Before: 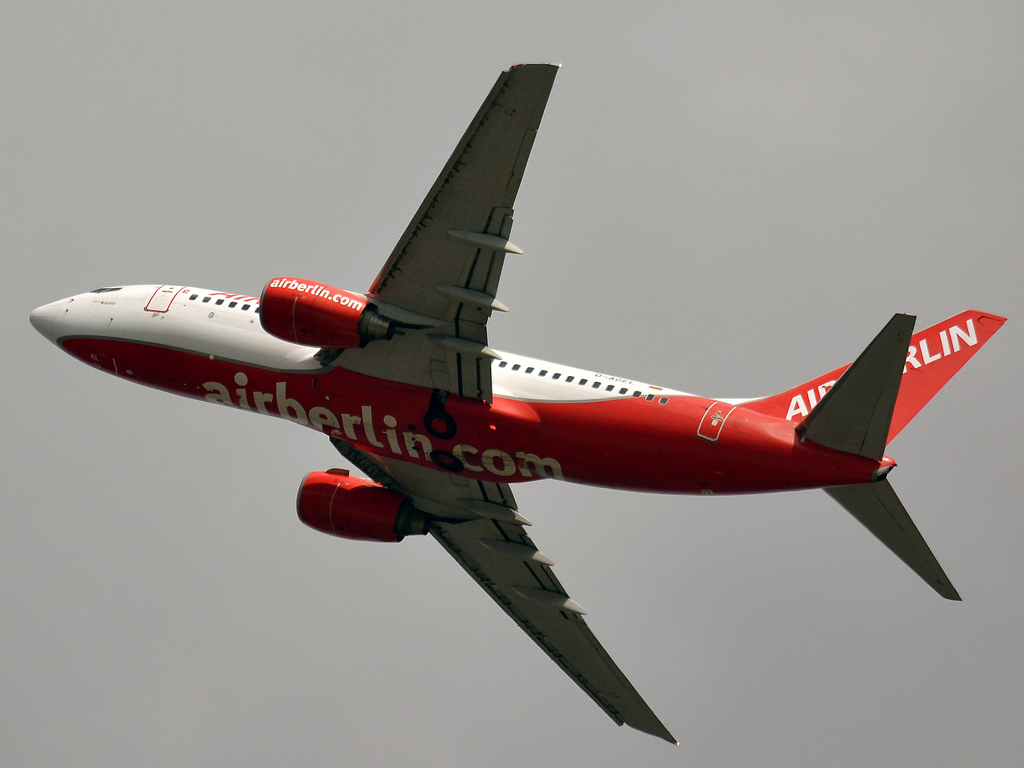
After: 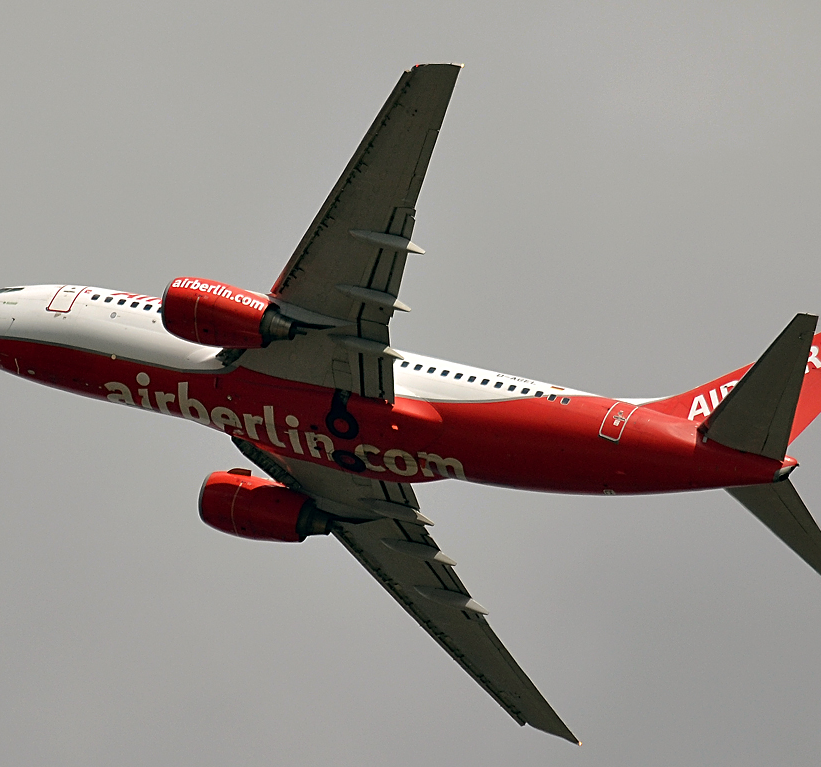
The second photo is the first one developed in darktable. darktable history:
rotate and perspective: automatic cropping off
crop and rotate: left 9.597%, right 10.195%
sharpen: on, module defaults
